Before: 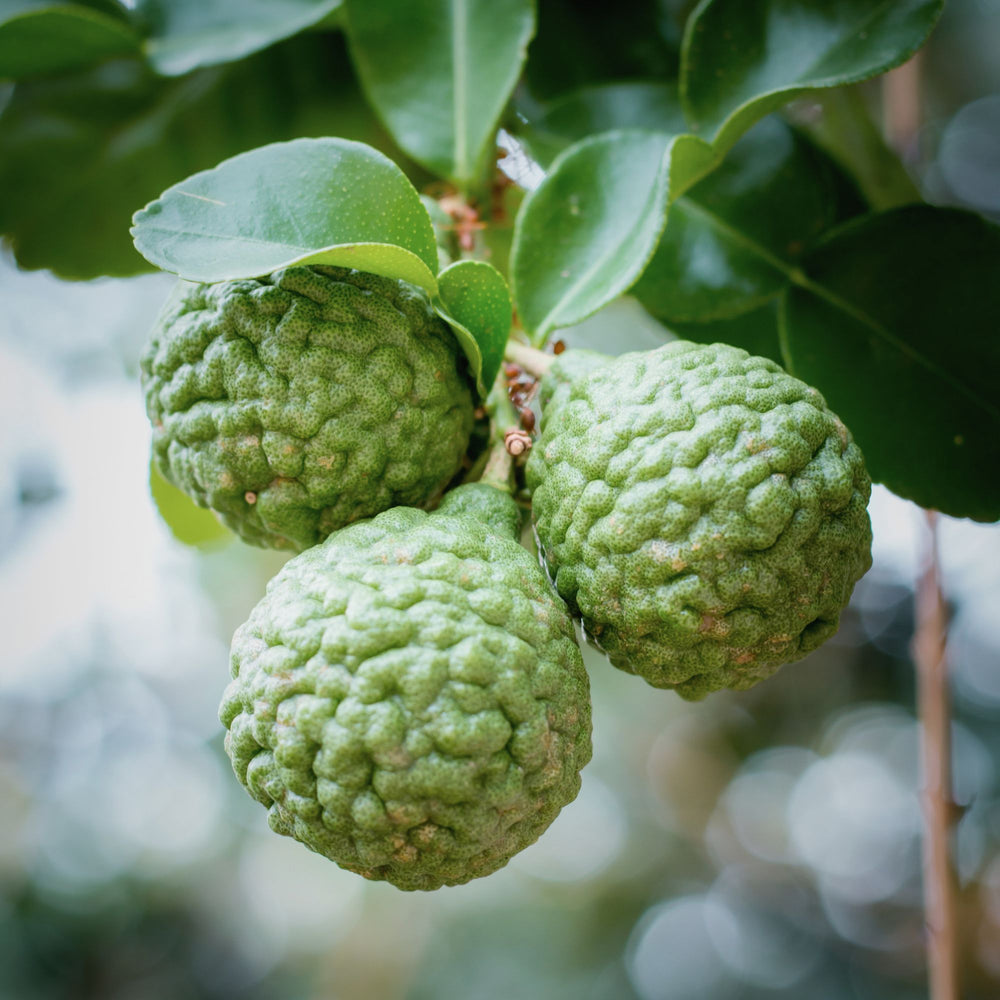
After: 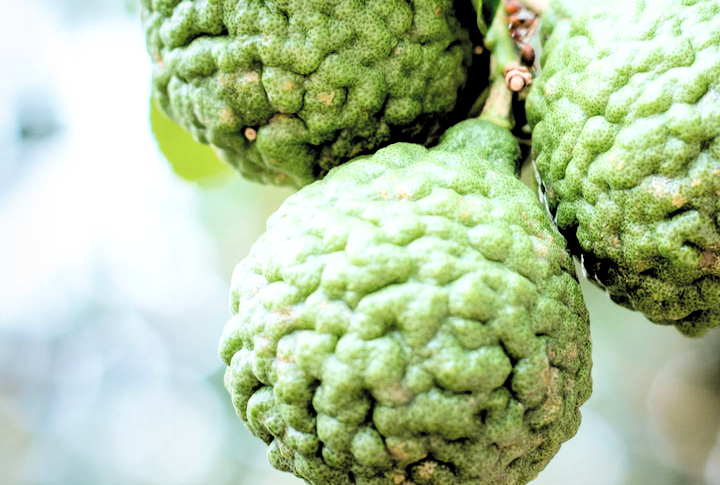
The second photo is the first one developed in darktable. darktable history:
crop: top 36.498%, right 27.964%, bottom 14.995%
color balance: on, module defaults
filmic rgb: middle gray luminance 13.55%, black relative exposure -1.97 EV, white relative exposure 3.1 EV, threshold 6 EV, target black luminance 0%, hardness 1.79, latitude 59.23%, contrast 1.728, highlights saturation mix 5%, shadows ↔ highlights balance -37.52%, add noise in highlights 0, color science v3 (2019), use custom middle-gray values true, iterations of high-quality reconstruction 0, contrast in highlights soft, enable highlight reconstruction true
